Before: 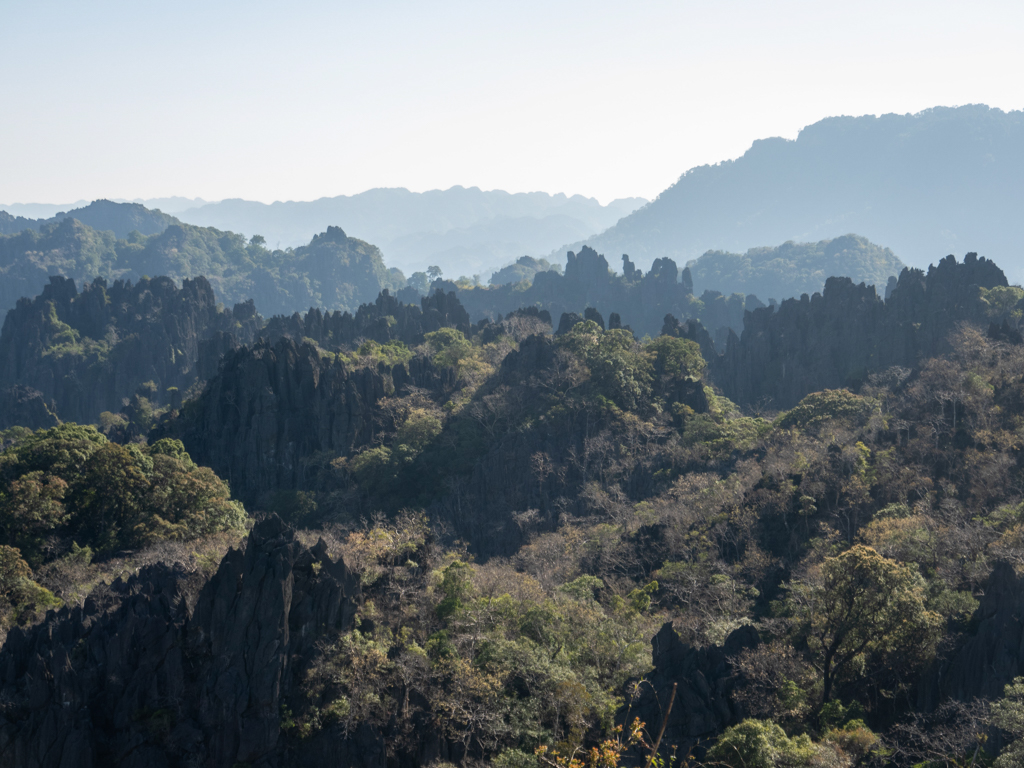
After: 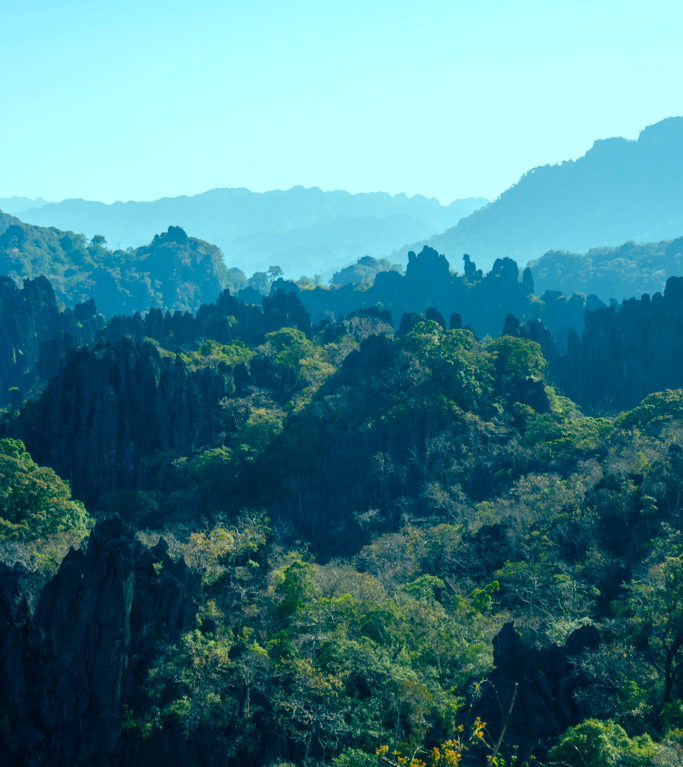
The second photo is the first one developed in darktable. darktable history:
crop and rotate: left 15.538%, right 17.734%
color balance rgb: shadows lift › luminance -28.387%, shadows lift › chroma 10.174%, shadows lift › hue 227.26°, highlights gain › chroma 4.047%, highlights gain › hue 201.97°, perceptual saturation grading › global saturation 36.85%, perceptual saturation grading › shadows 34.926%, global vibrance 14.808%
